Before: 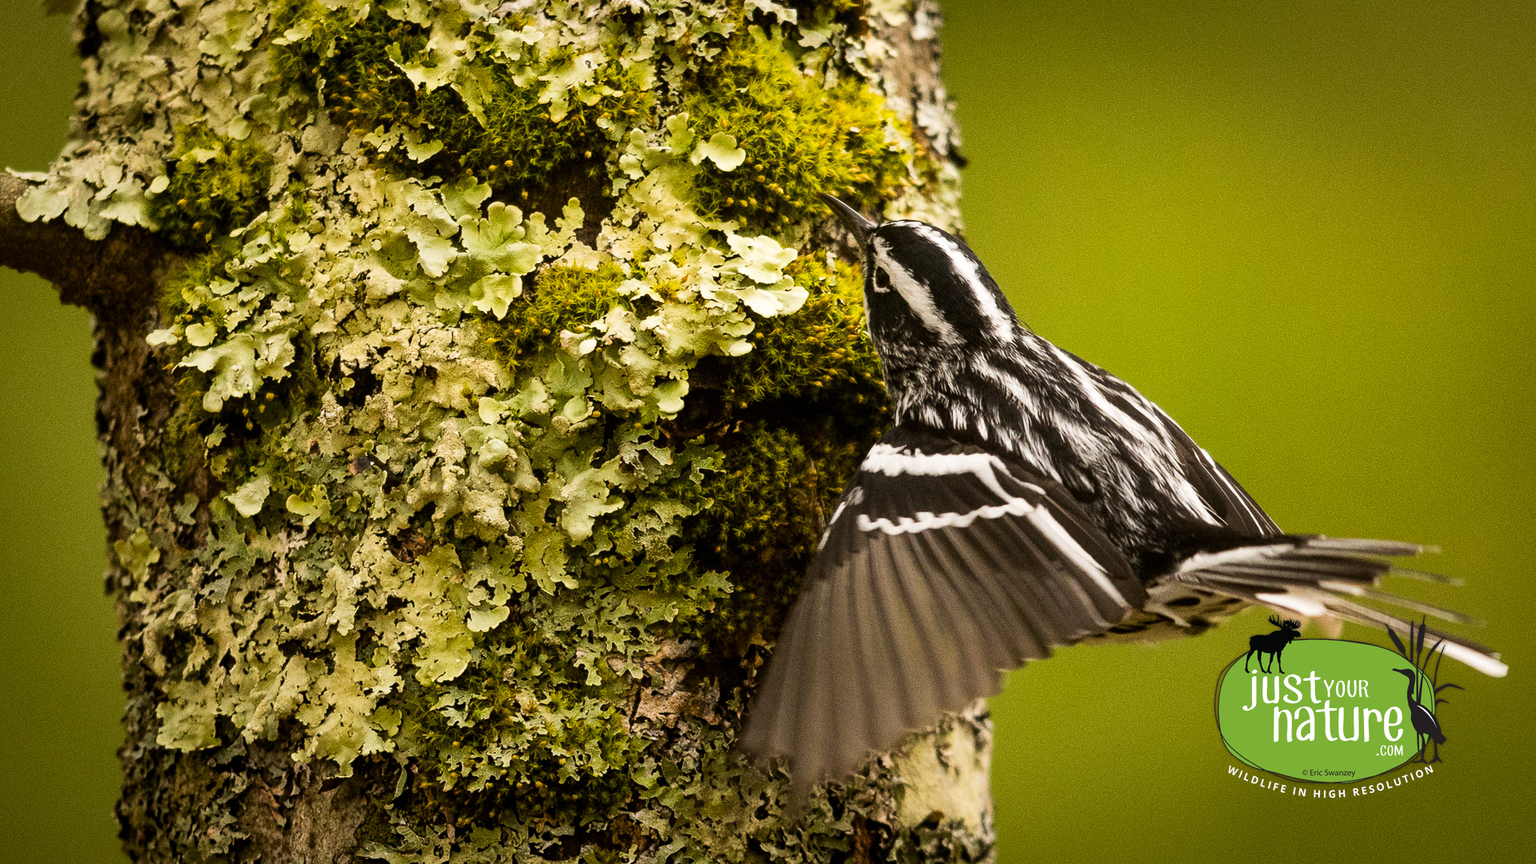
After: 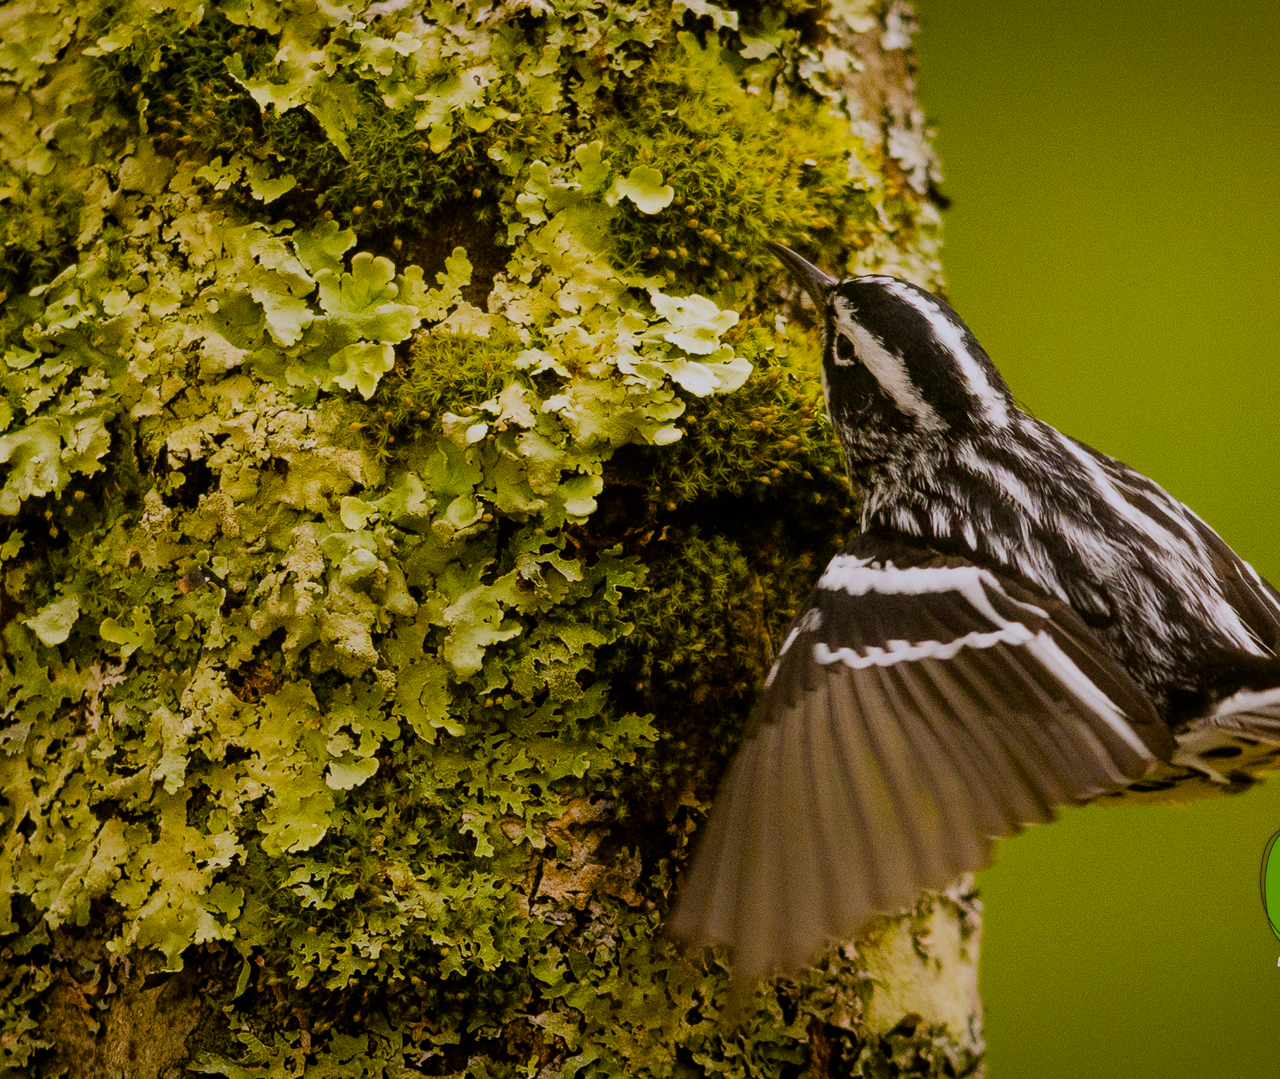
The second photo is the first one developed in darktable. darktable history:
color balance rgb: highlights gain › chroma 1.02%, highlights gain › hue 60.02°, perceptual saturation grading › global saturation 27.596%, perceptual saturation grading › highlights -25.612%, perceptual saturation grading › shadows 24.763%, perceptual brilliance grading › highlights 9.734%, perceptual brilliance grading › mid-tones 4.688%, global vibrance 32.006%
crop and rotate: left 13.441%, right 19.88%
color calibration: illuminant as shot in camera, x 0.358, y 0.373, temperature 4628.91 K, saturation algorithm version 1 (2020)
exposure: exposure -0.56 EV, compensate exposure bias true, compensate highlight preservation false
tone equalizer: -8 EV 0.278 EV, -7 EV 0.391 EV, -6 EV 0.419 EV, -5 EV 0.232 EV, -3 EV -0.284 EV, -2 EV -0.412 EV, -1 EV -0.396 EV, +0 EV -0.263 EV, edges refinement/feathering 500, mask exposure compensation -1.57 EV, preserve details no
